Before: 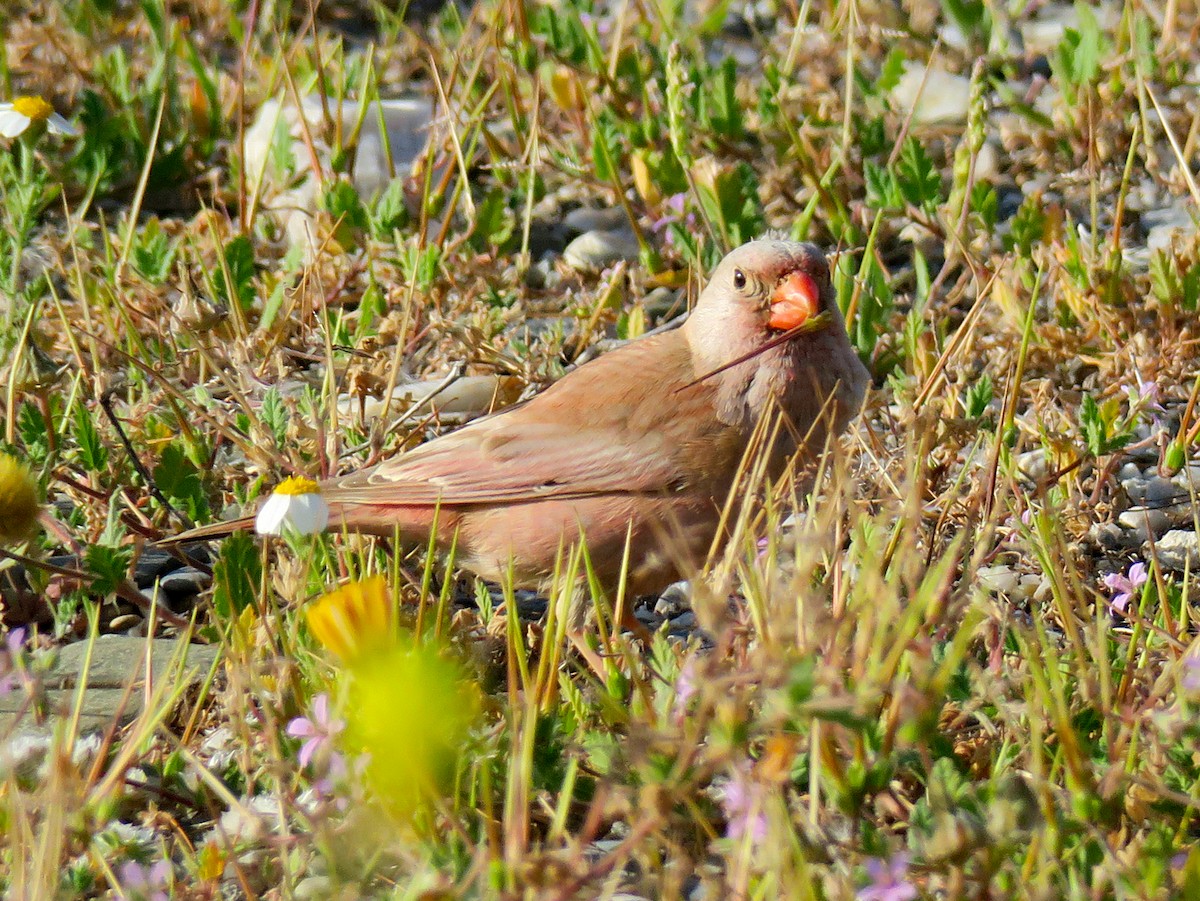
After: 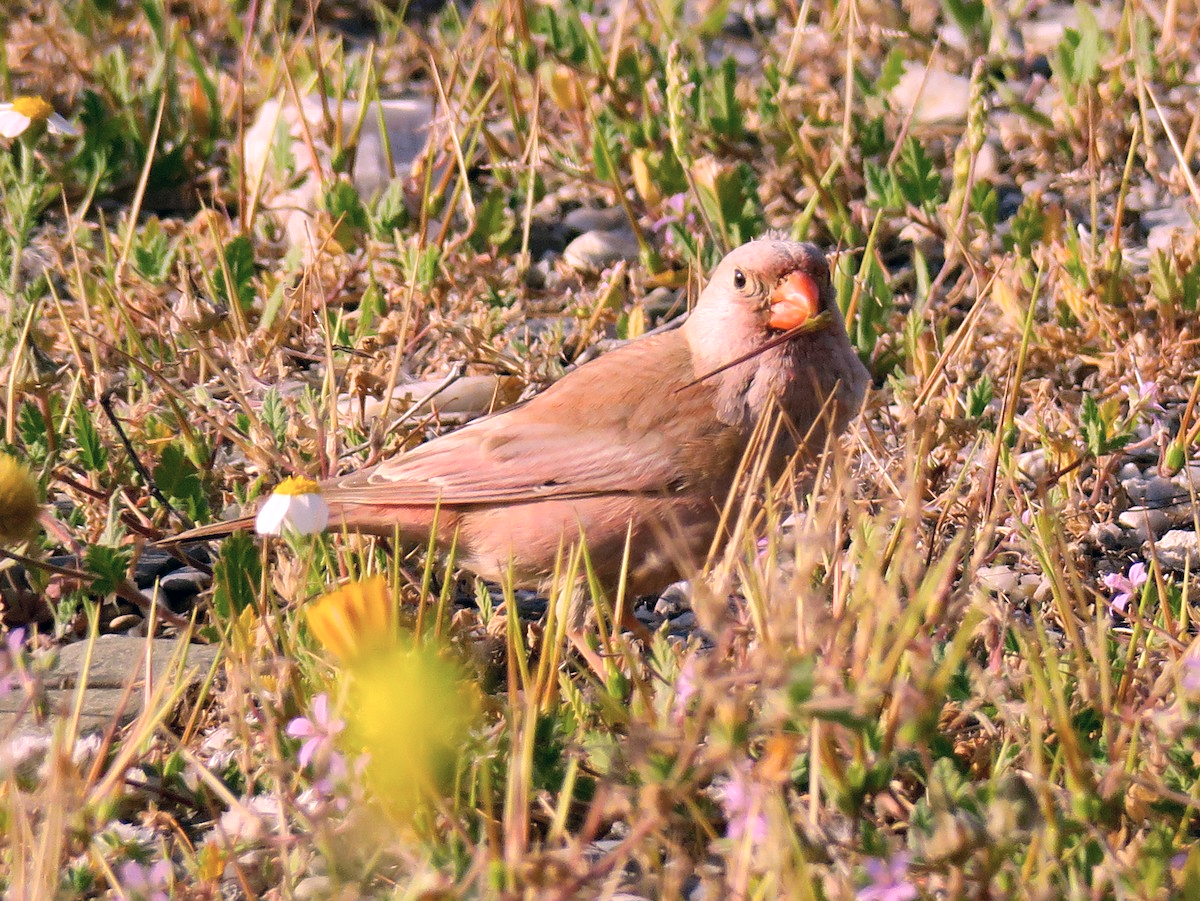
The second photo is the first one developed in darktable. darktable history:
color correction: highlights a* 2.75, highlights b* 5, shadows a* -2.04, shadows b* -4.84, saturation 0.8
white balance: red 1.188, blue 1.11
